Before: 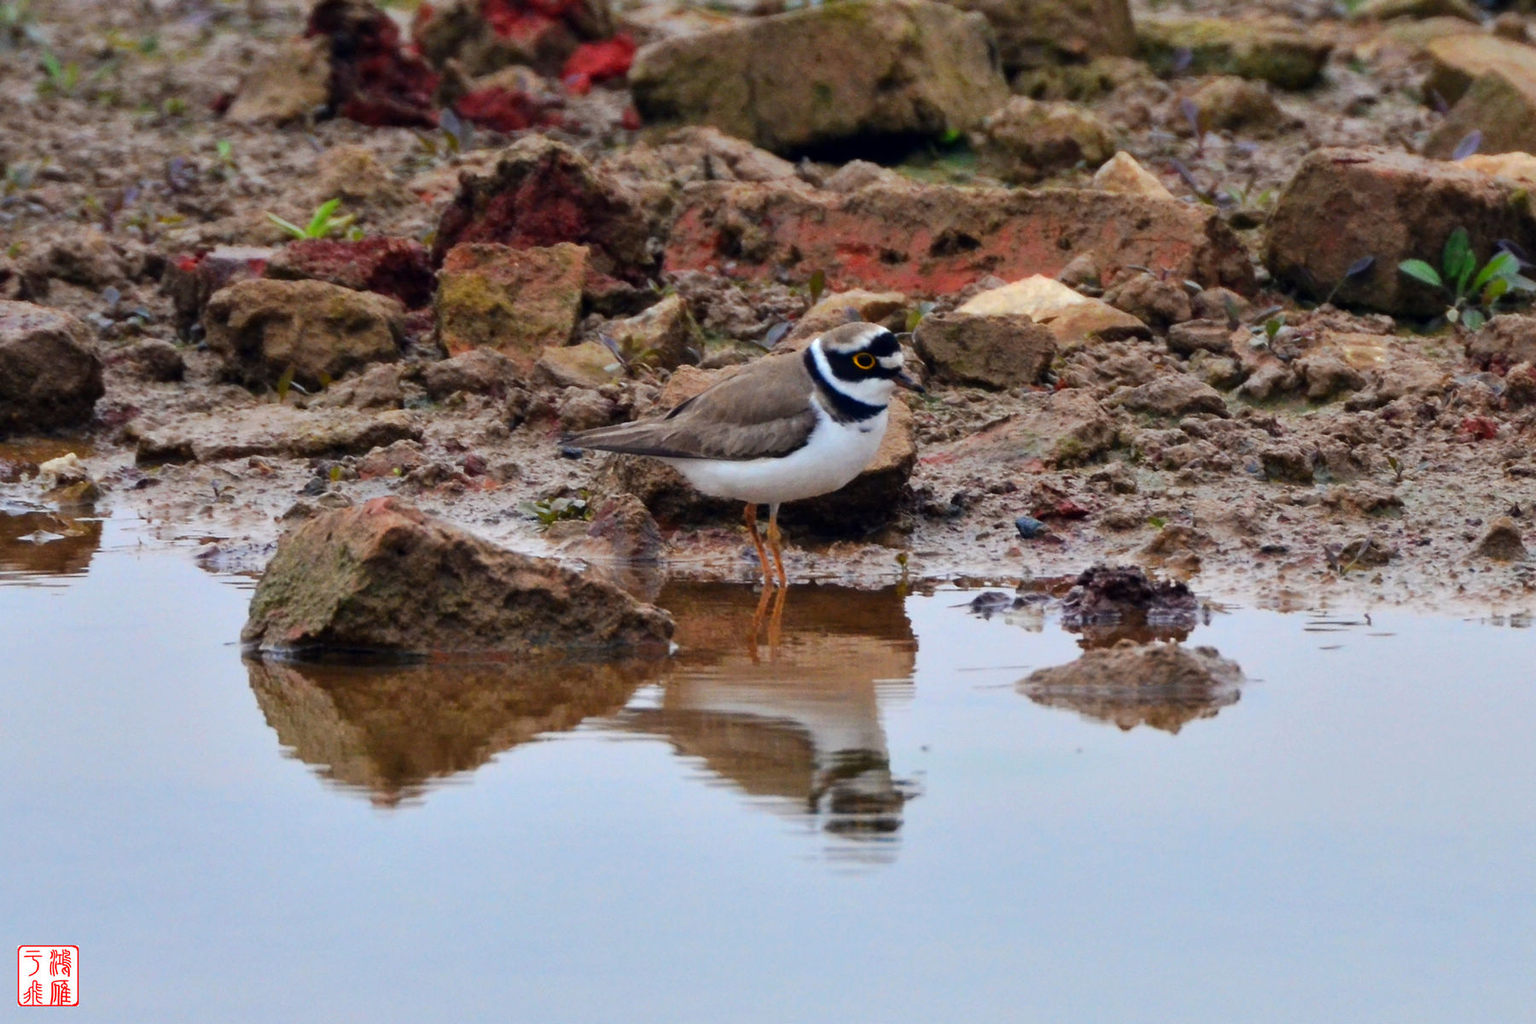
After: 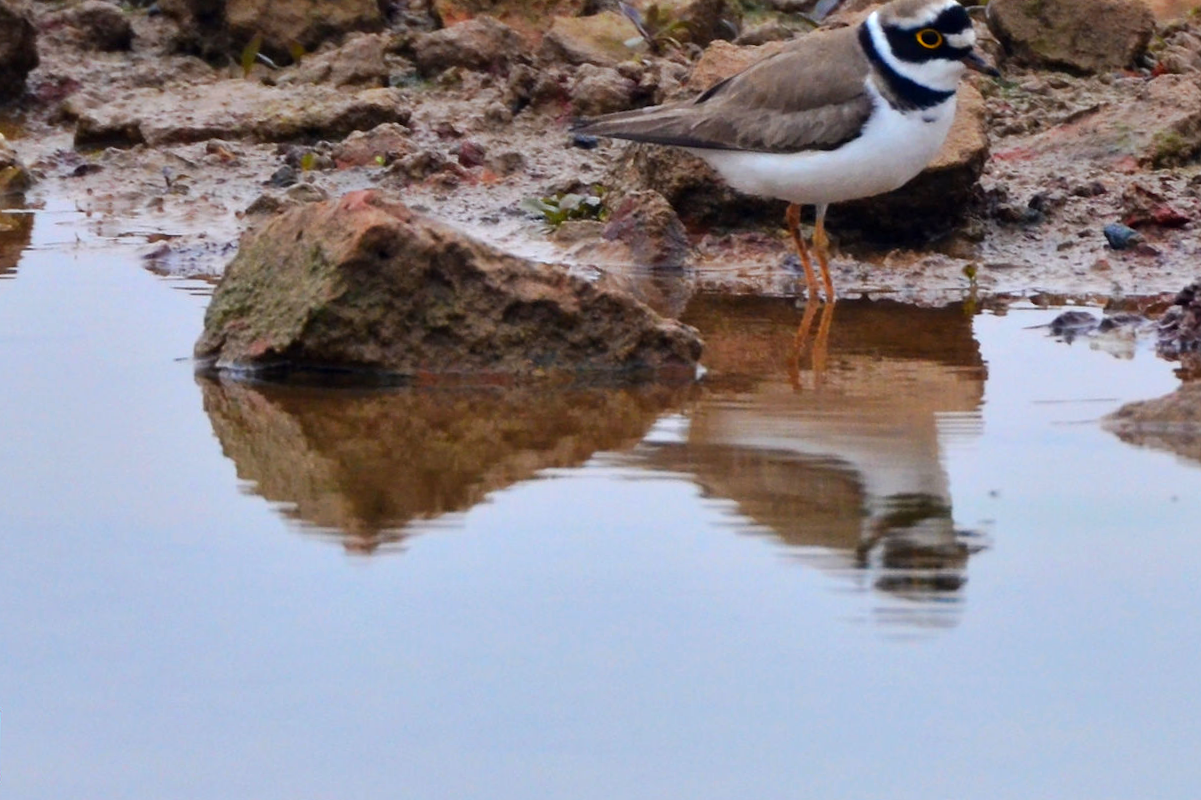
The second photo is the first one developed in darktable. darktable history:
white balance: red 1.004, blue 1.024
crop and rotate: angle -0.82°, left 3.85%, top 31.828%, right 27.992%
